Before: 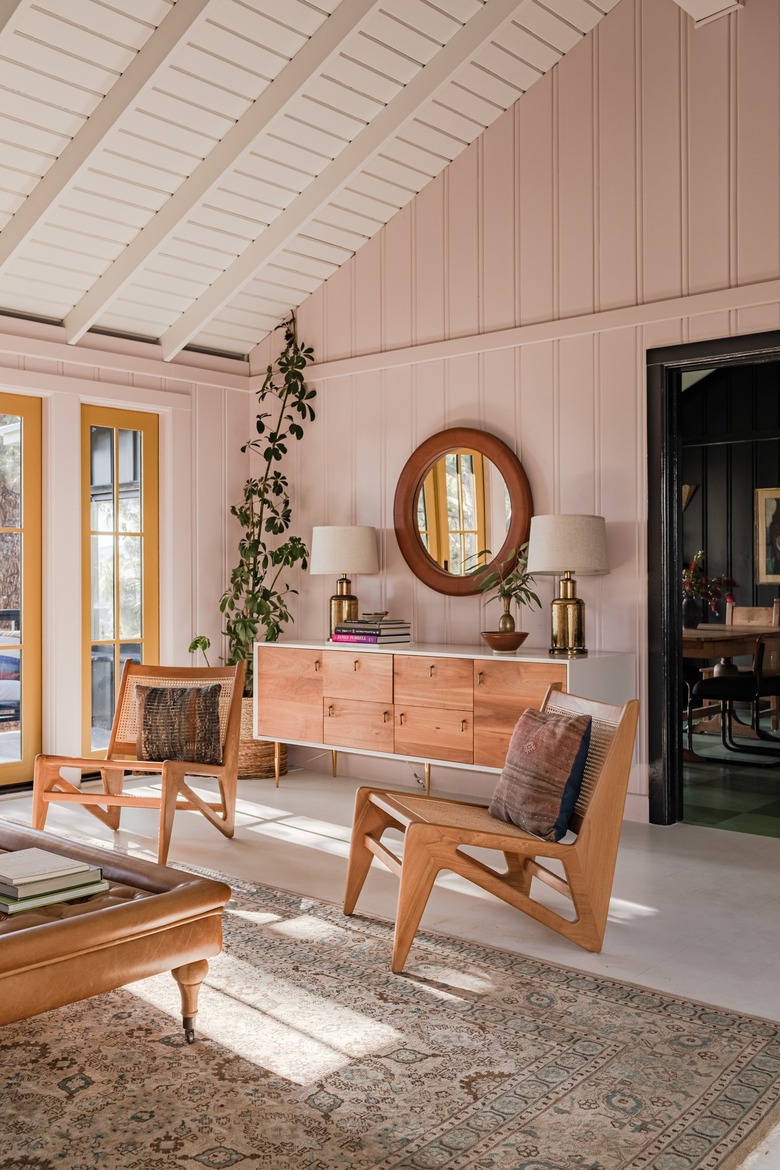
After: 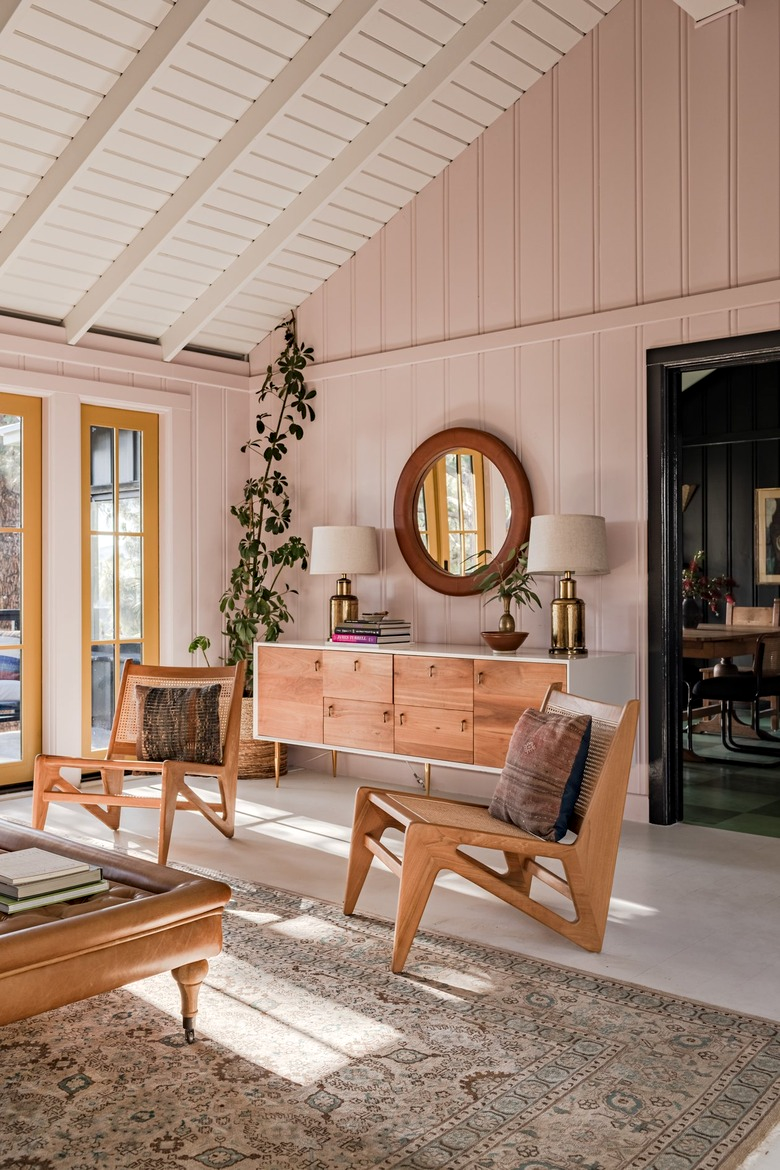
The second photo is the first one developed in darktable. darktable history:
contrast equalizer: octaves 7, y [[0.509, 0.517, 0.523, 0.523, 0.517, 0.509], [0.5 ×6], [0.5 ×6], [0 ×6], [0 ×6]]
